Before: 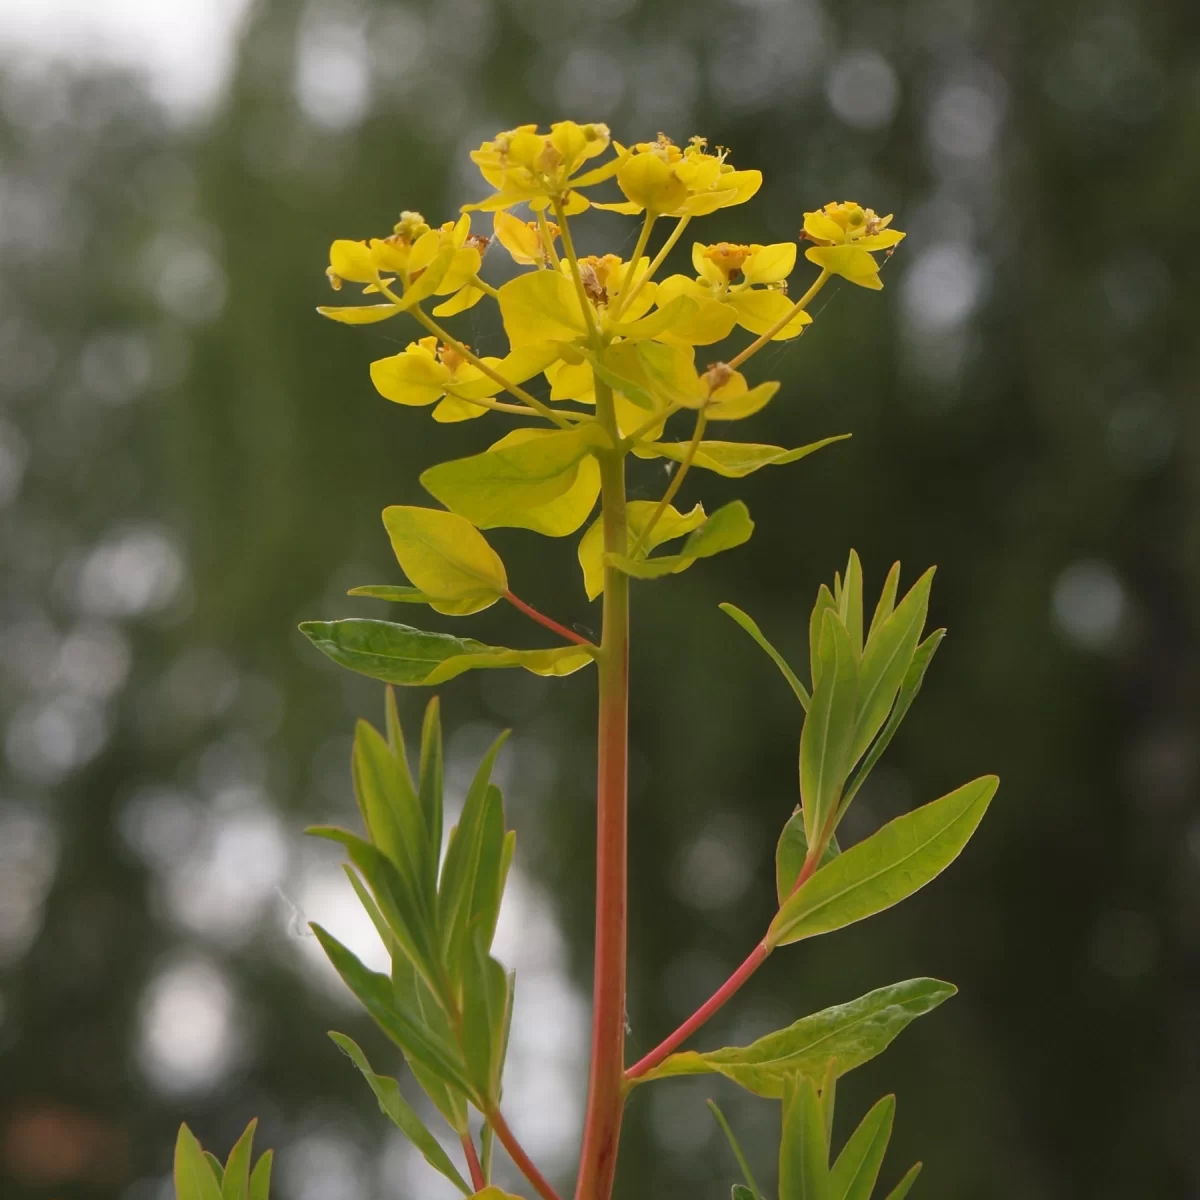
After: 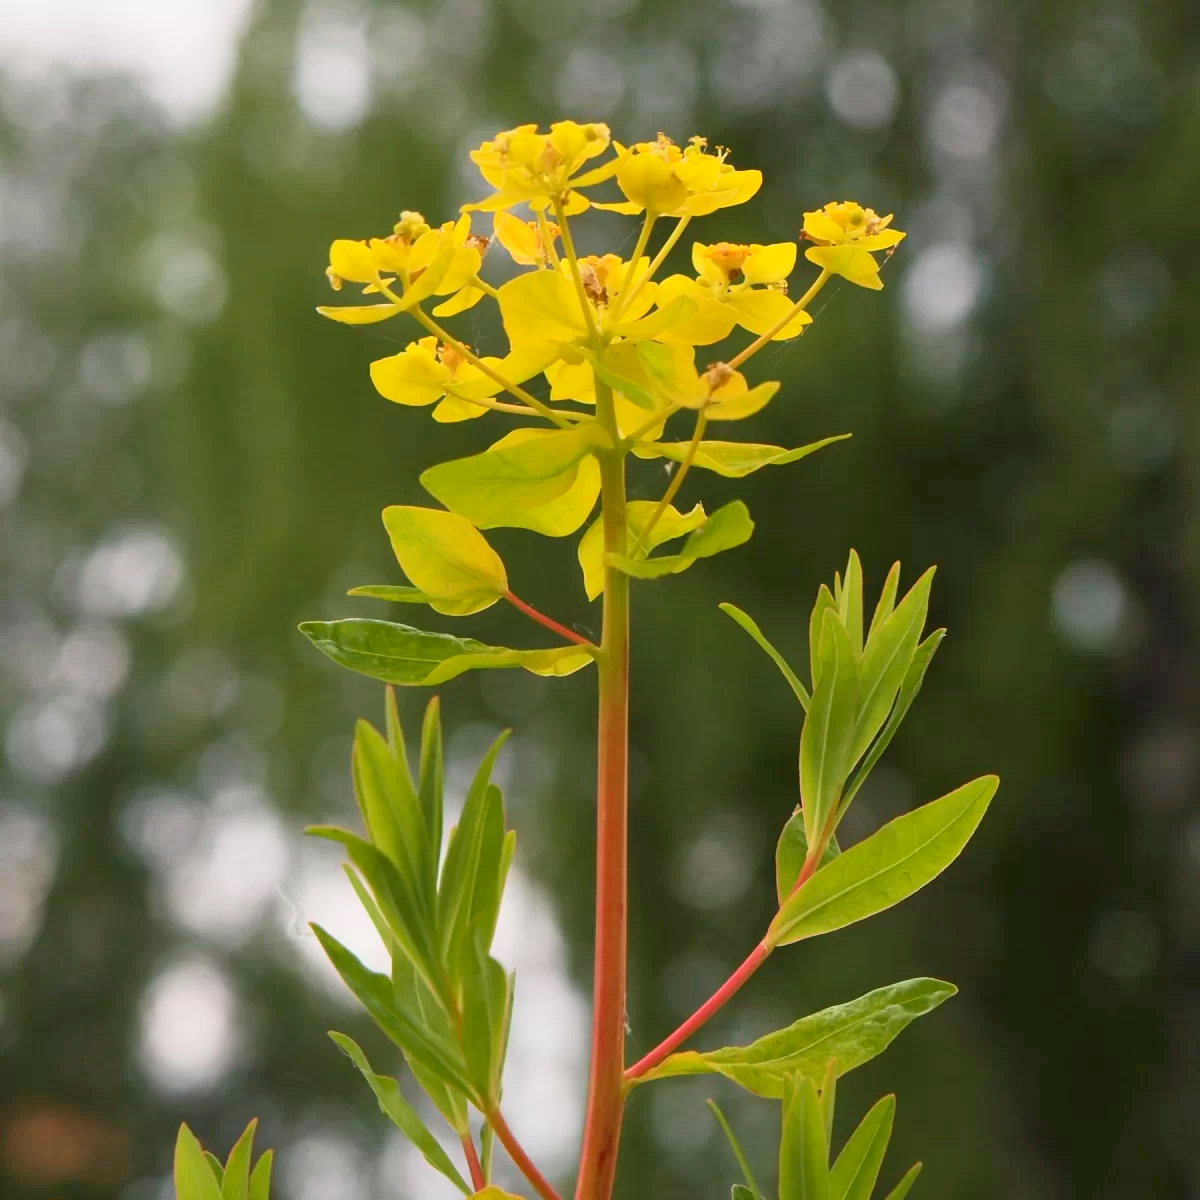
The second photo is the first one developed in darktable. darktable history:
tone curve: curves: ch0 [(0, 0.005) (0.103, 0.097) (0.18, 0.22) (0.4, 0.485) (0.5, 0.612) (0.668, 0.787) (0.823, 0.894) (1, 0.971)]; ch1 [(0, 0) (0.172, 0.123) (0.324, 0.253) (0.396, 0.388) (0.478, 0.461) (0.499, 0.498) (0.522, 0.528) (0.618, 0.649) (0.753, 0.821) (1, 1)]; ch2 [(0, 0) (0.411, 0.424) (0.496, 0.501) (0.515, 0.514) (0.555, 0.585) (0.641, 0.69) (1, 1)], color space Lab, independent channels, preserve colors none
